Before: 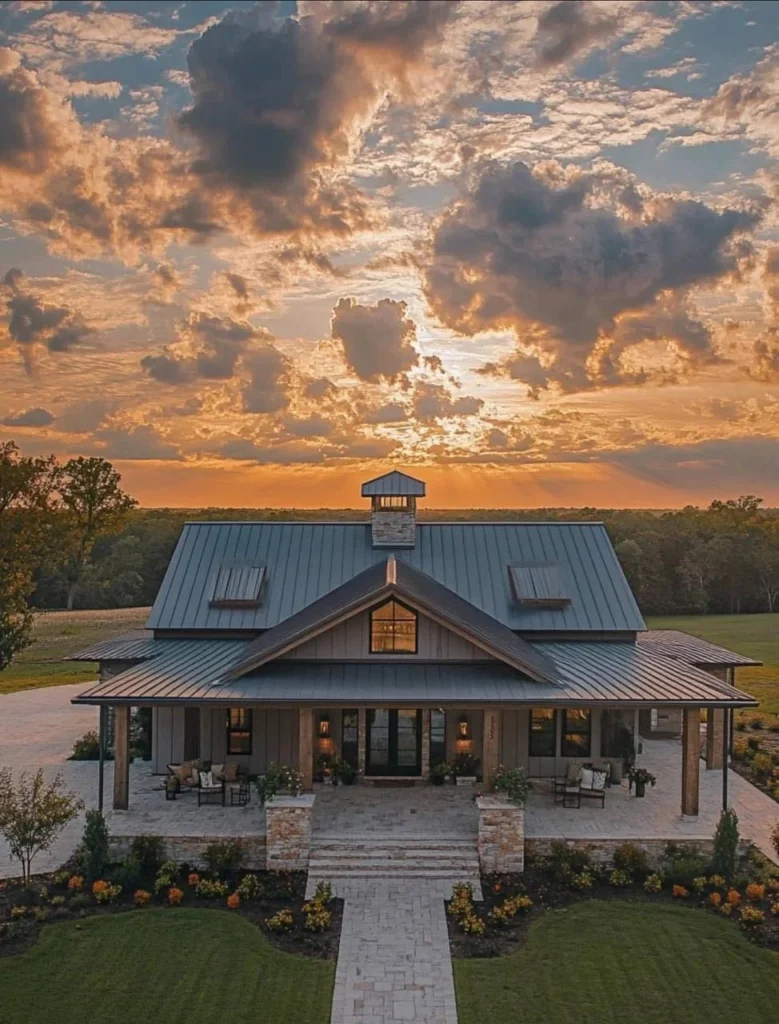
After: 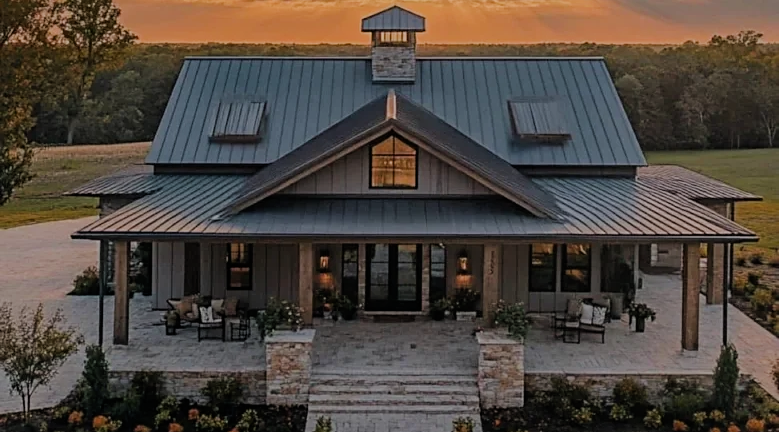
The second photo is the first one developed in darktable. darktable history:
crop: top 45.497%, bottom 12.246%
sharpen: amount 0.217
filmic rgb: black relative exposure -6.98 EV, white relative exposure 5.67 EV, hardness 2.86
